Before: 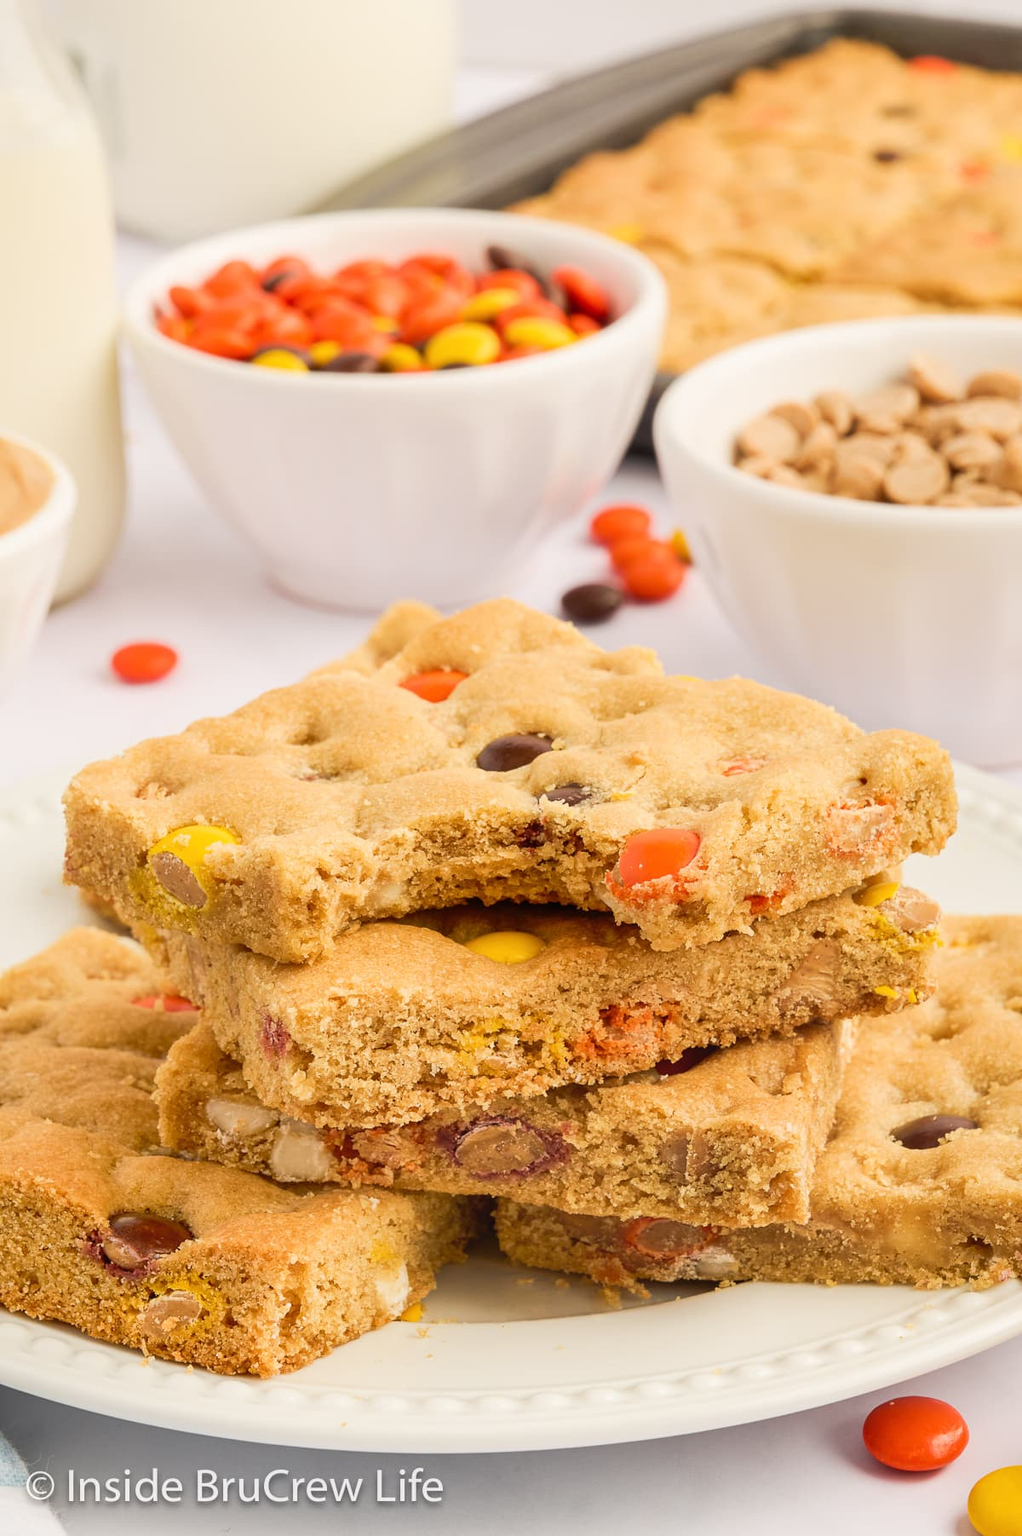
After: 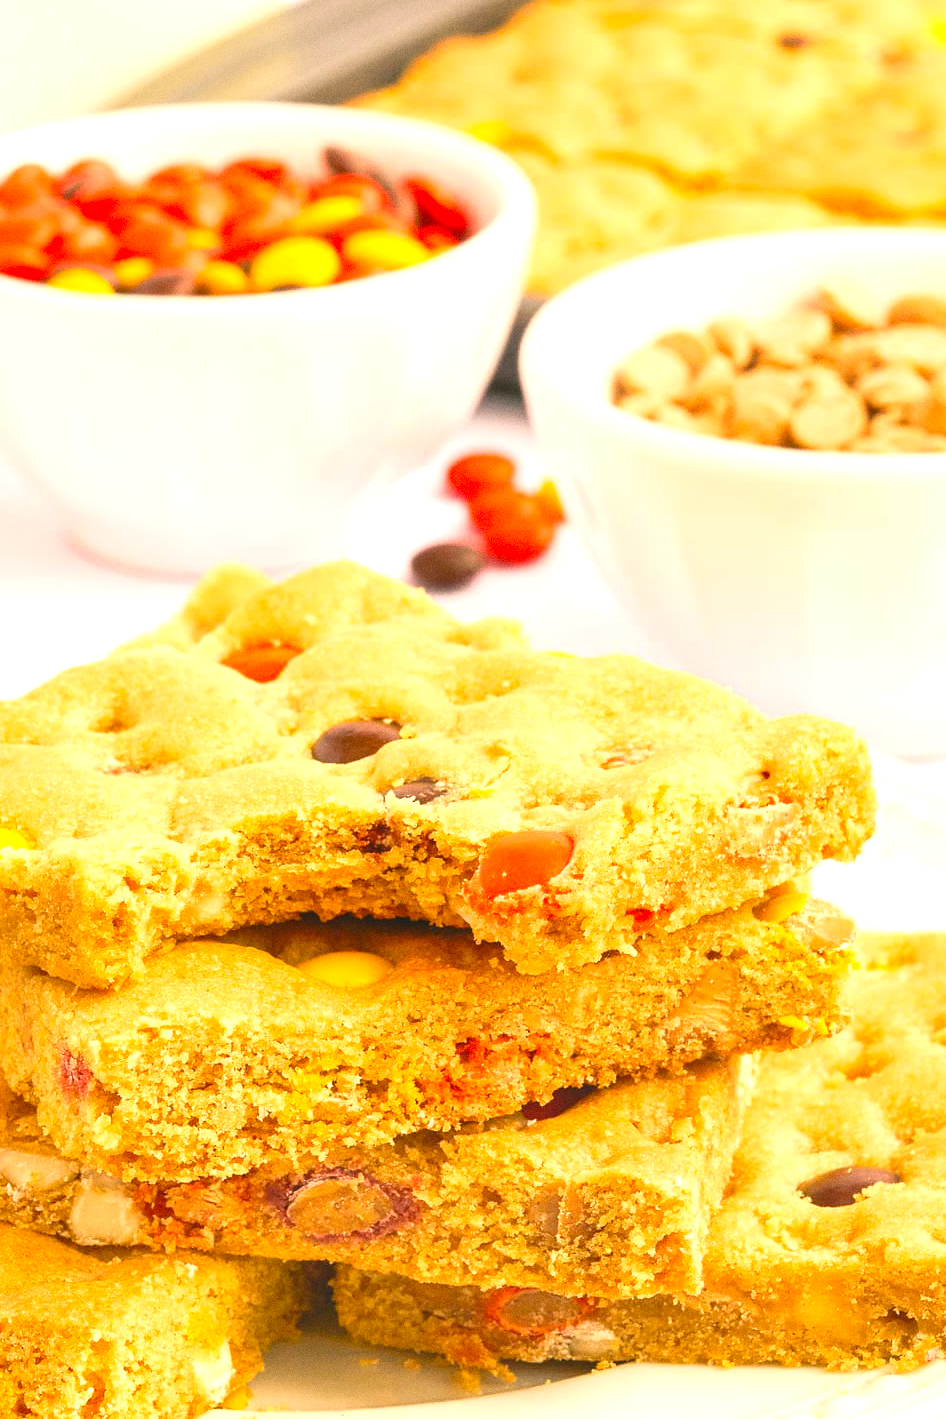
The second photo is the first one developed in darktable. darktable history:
exposure: black level correction 0, exposure 1.2 EV, compensate exposure bias true, compensate highlight preservation false
tone equalizer: on, module defaults
color correction: highlights a* 4.02, highlights b* 4.98, shadows a* -7.55, shadows b* 4.98
contrast brightness saturation: contrast -0.19, saturation 0.19
grain: coarseness 0.09 ISO
crop and rotate: left 20.74%, top 7.912%, right 0.375%, bottom 13.378%
